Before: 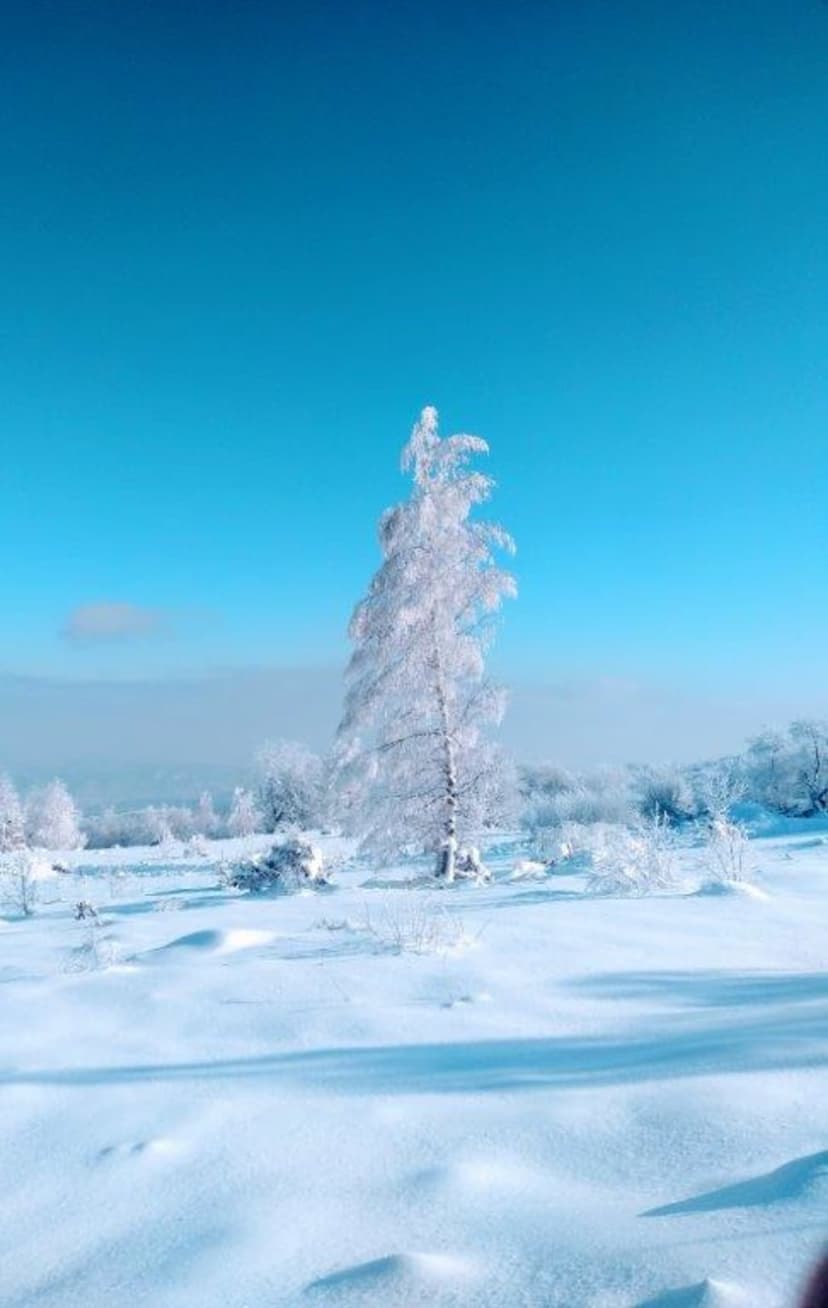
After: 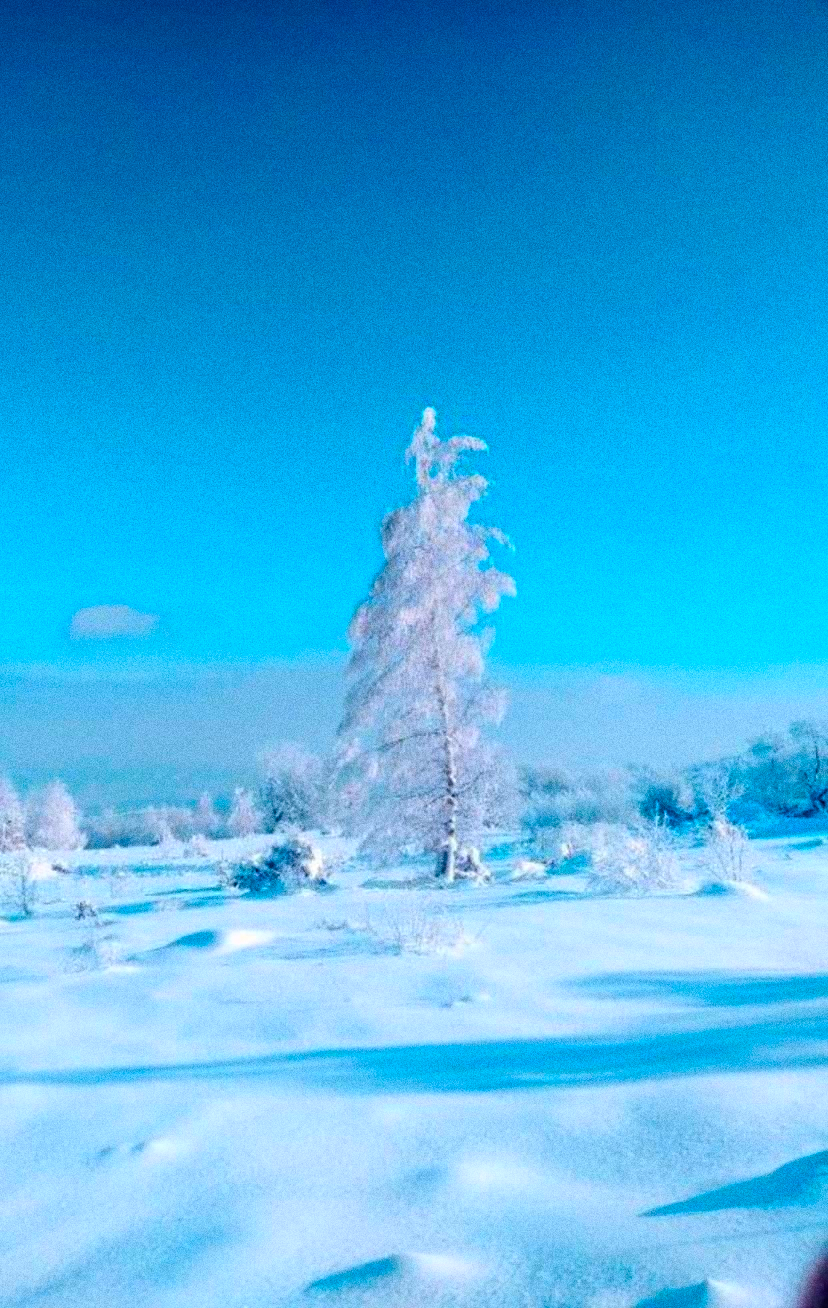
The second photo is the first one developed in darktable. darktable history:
grain: coarseness 0.09 ISO, strength 40%
color balance rgb: perceptual saturation grading › global saturation 100%
